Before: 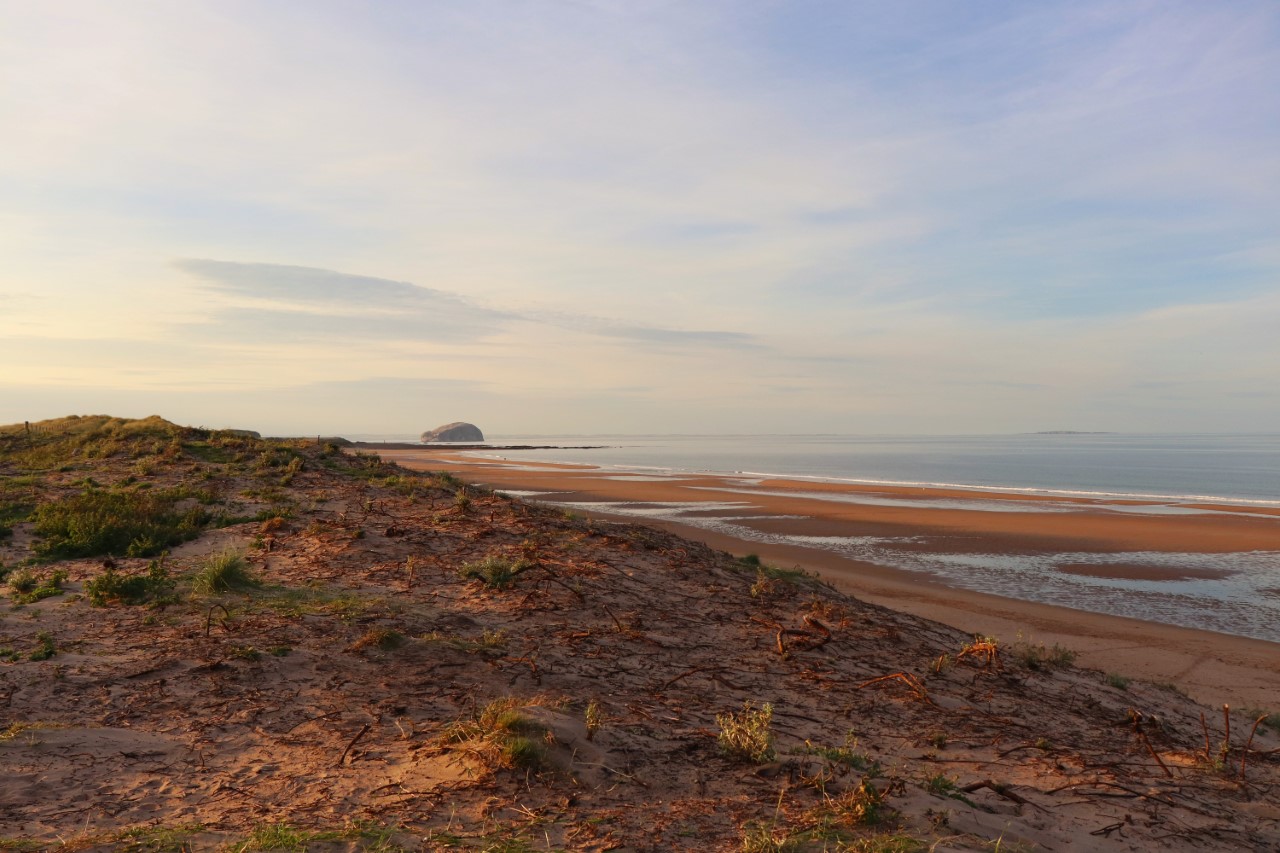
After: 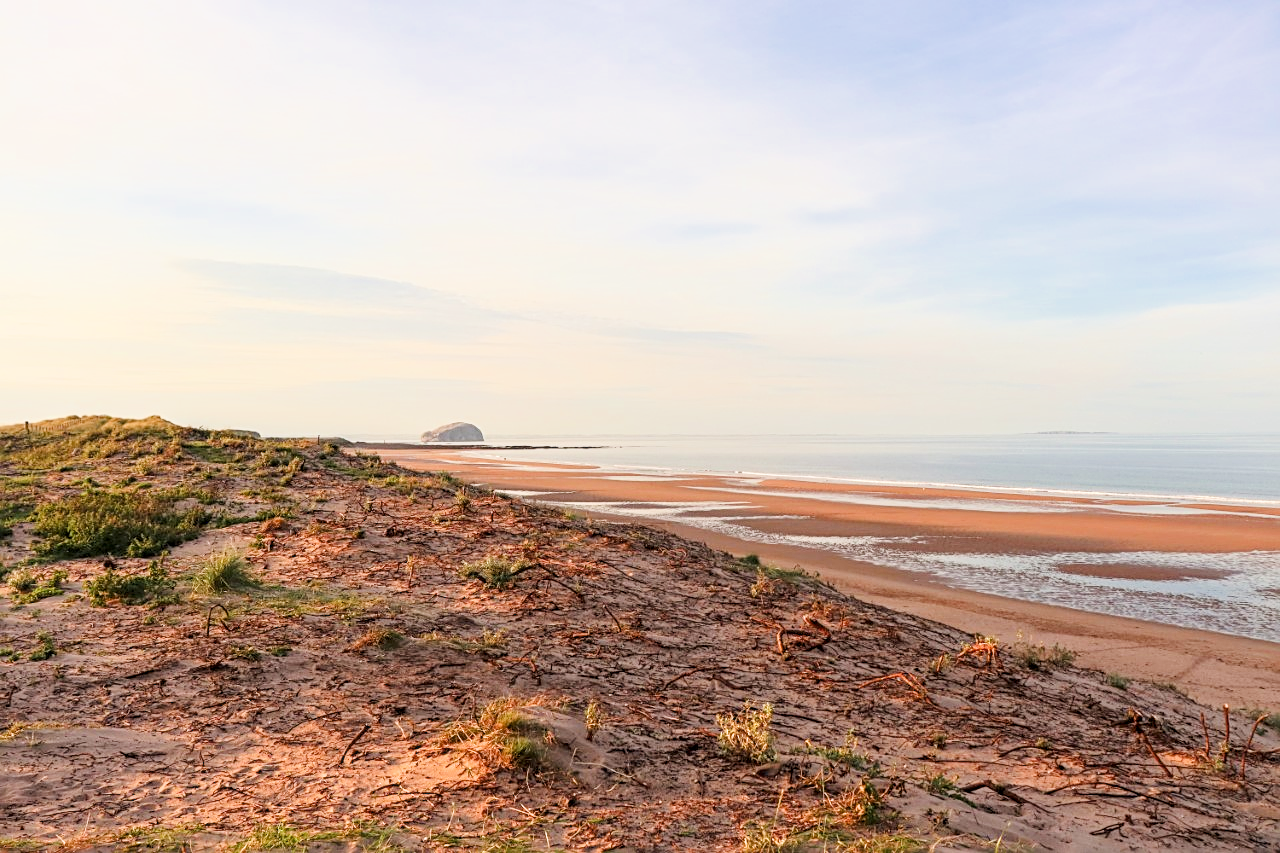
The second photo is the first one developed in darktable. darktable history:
filmic rgb: black relative exposure -7.65 EV, white relative exposure 4.56 EV, hardness 3.61
local contrast: on, module defaults
sharpen: on, module defaults
exposure: black level correction 0.001, exposure 1.71 EV, compensate highlight preservation false
